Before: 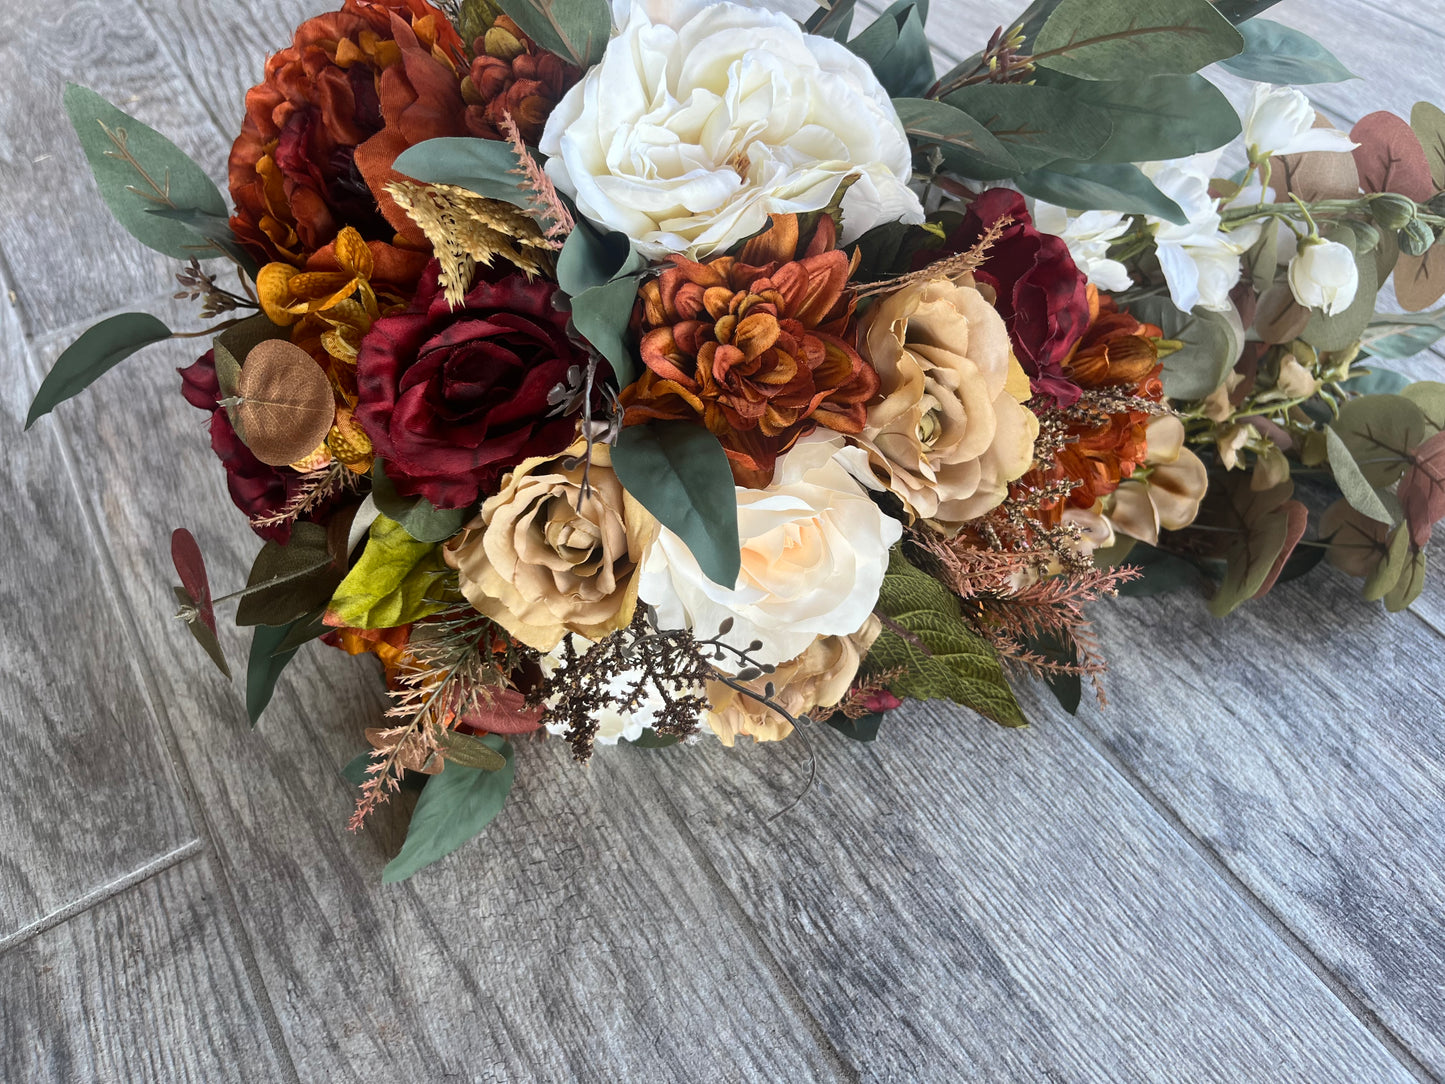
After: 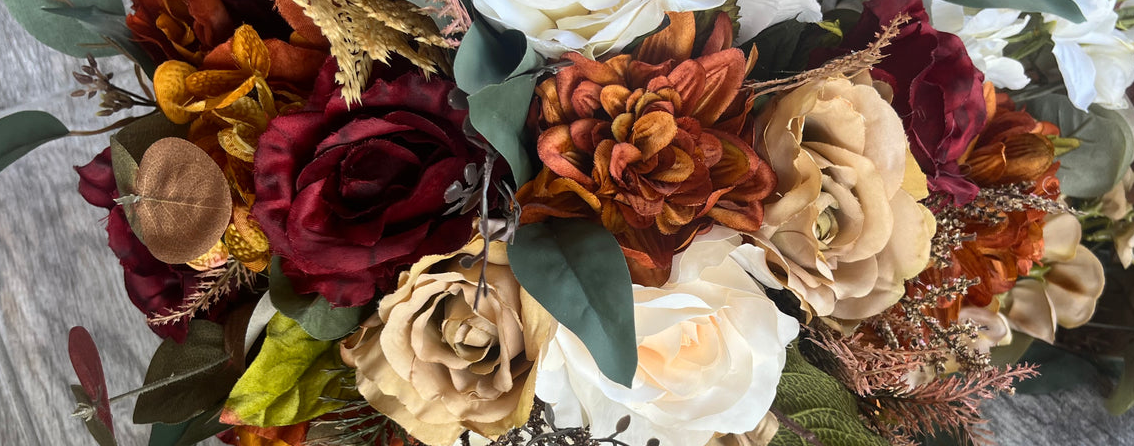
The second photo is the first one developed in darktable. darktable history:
crop: left 7.161%, top 18.684%, right 14.317%, bottom 40.145%
